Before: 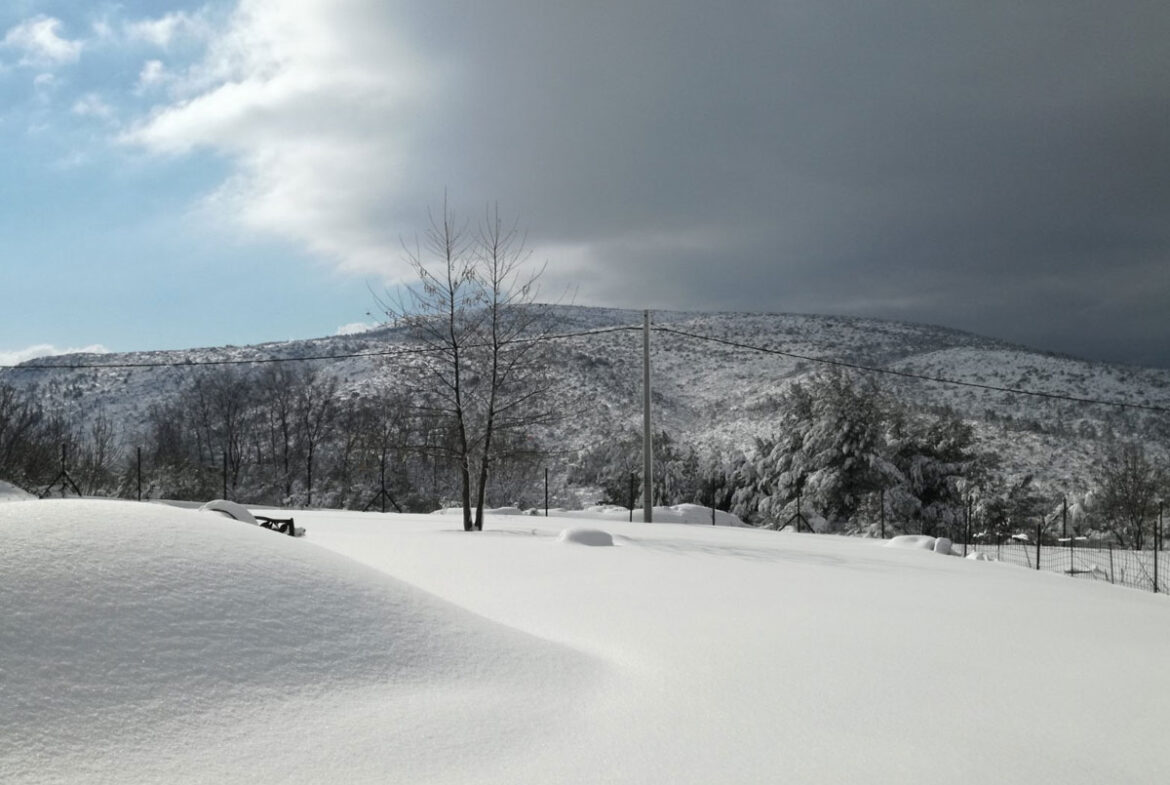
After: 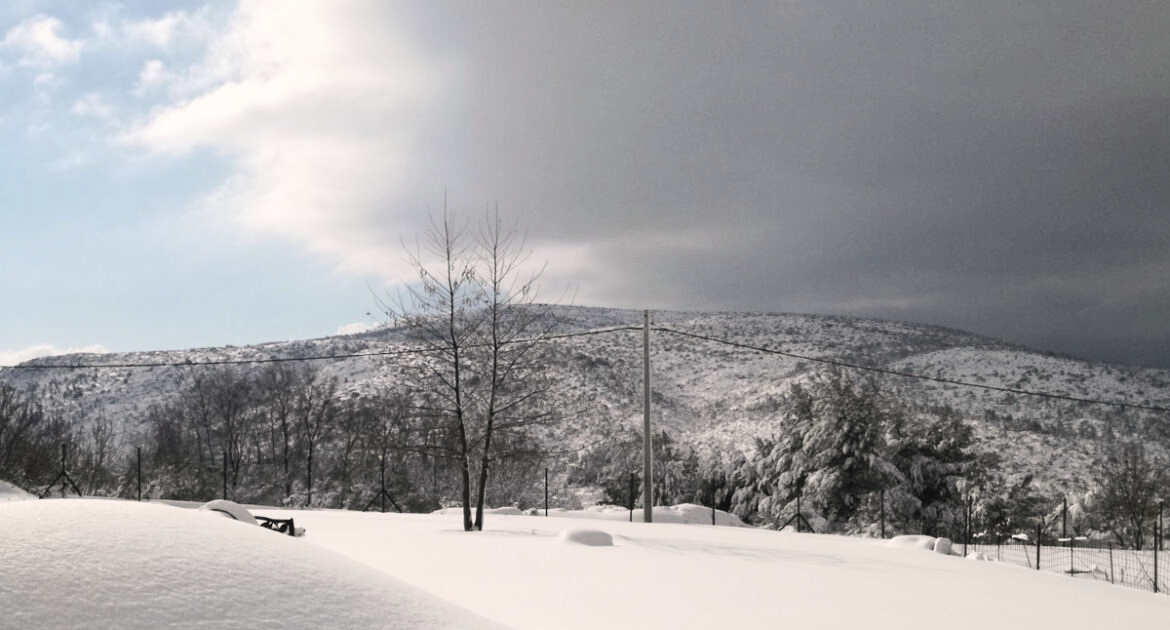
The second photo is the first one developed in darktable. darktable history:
contrast brightness saturation: contrast 0.196, brightness 0.14, saturation 0.144
crop: bottom 19.675%
color correction: highlights a* 5.57, highlights b* 5.22, saturation 0.679
